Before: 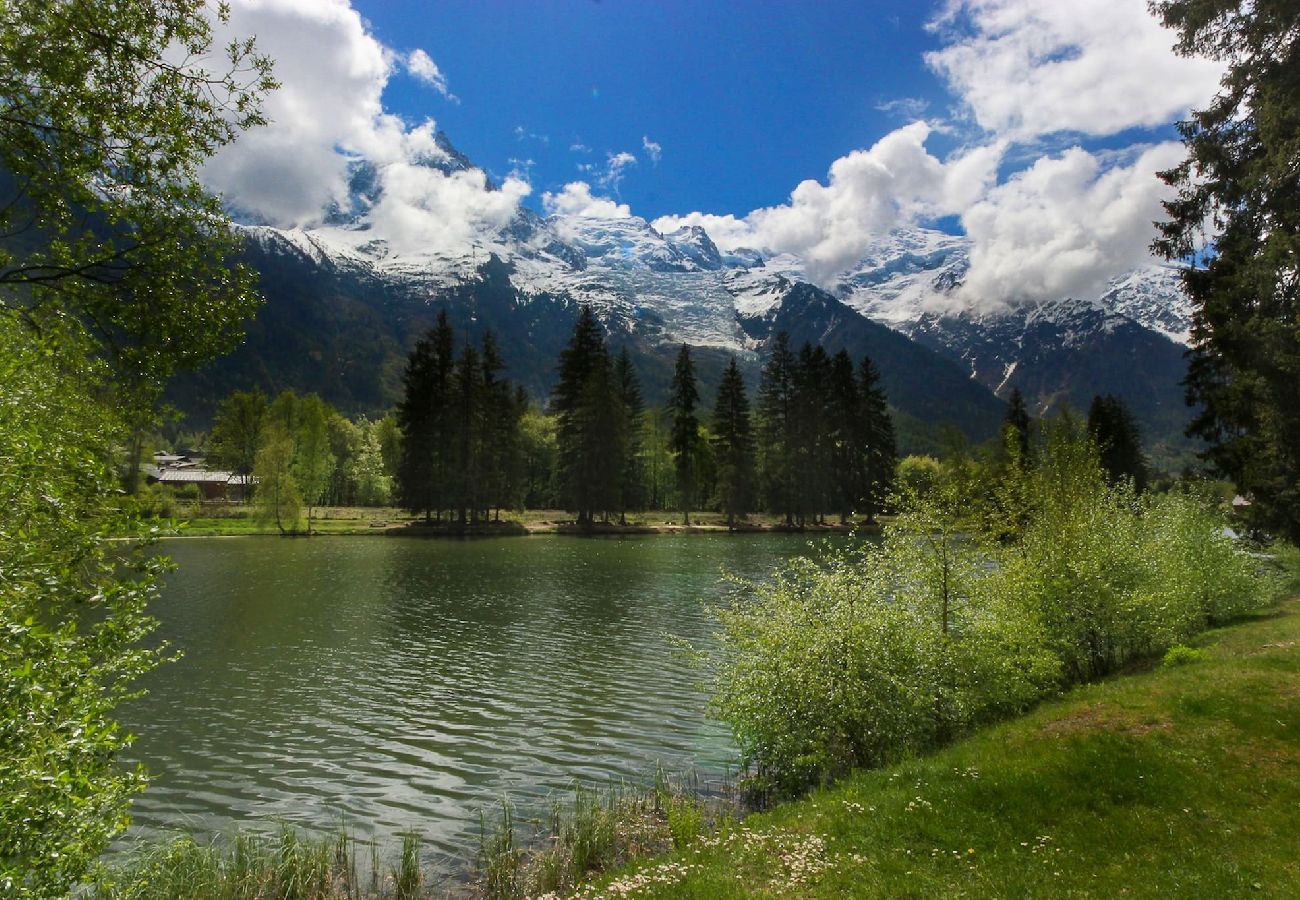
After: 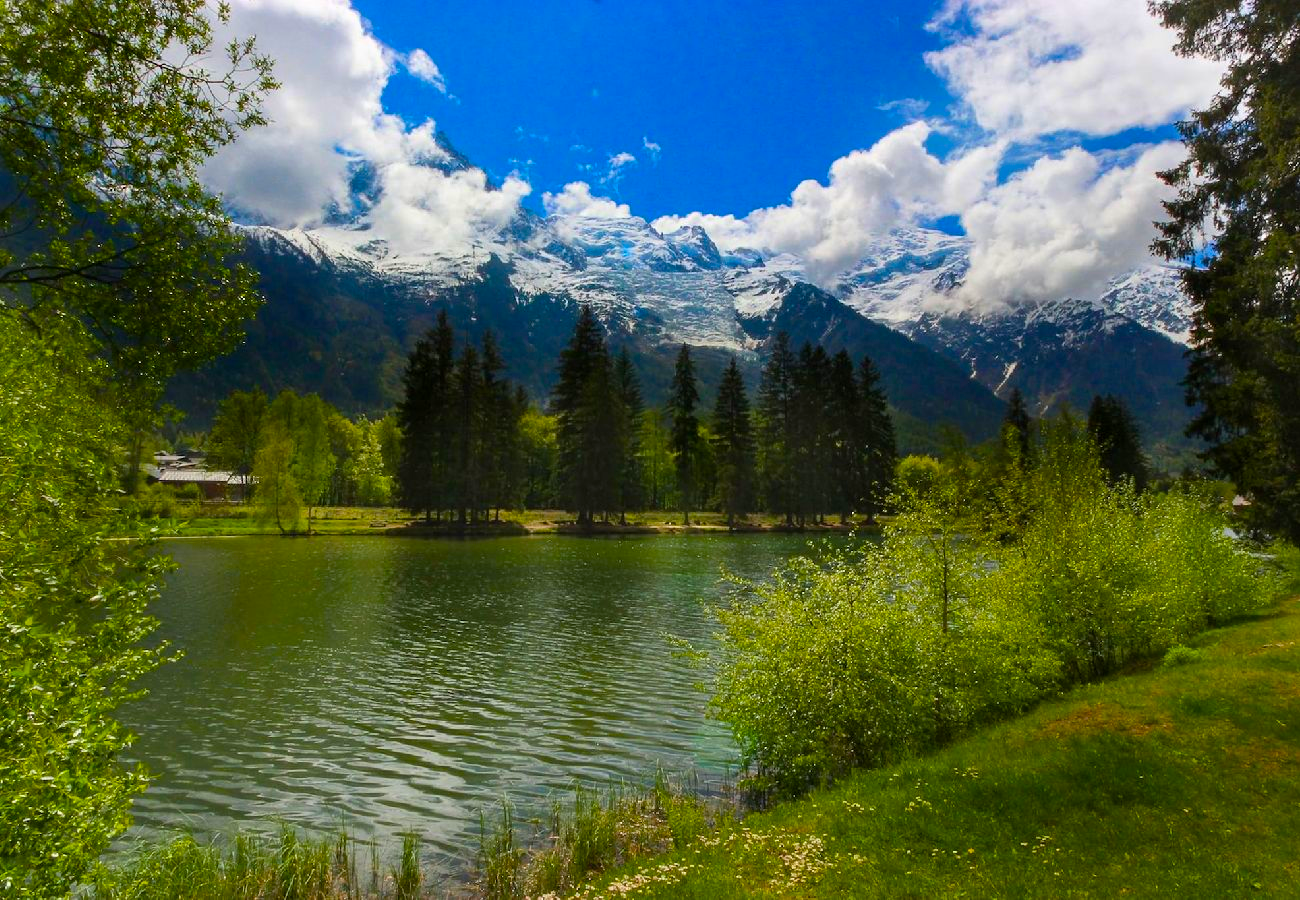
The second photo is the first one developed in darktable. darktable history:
color balance rgb: linear chroma grading › global chroma 15.442%, perceptual saturation grading › global saturation 31.249%, global vibrance 20%
